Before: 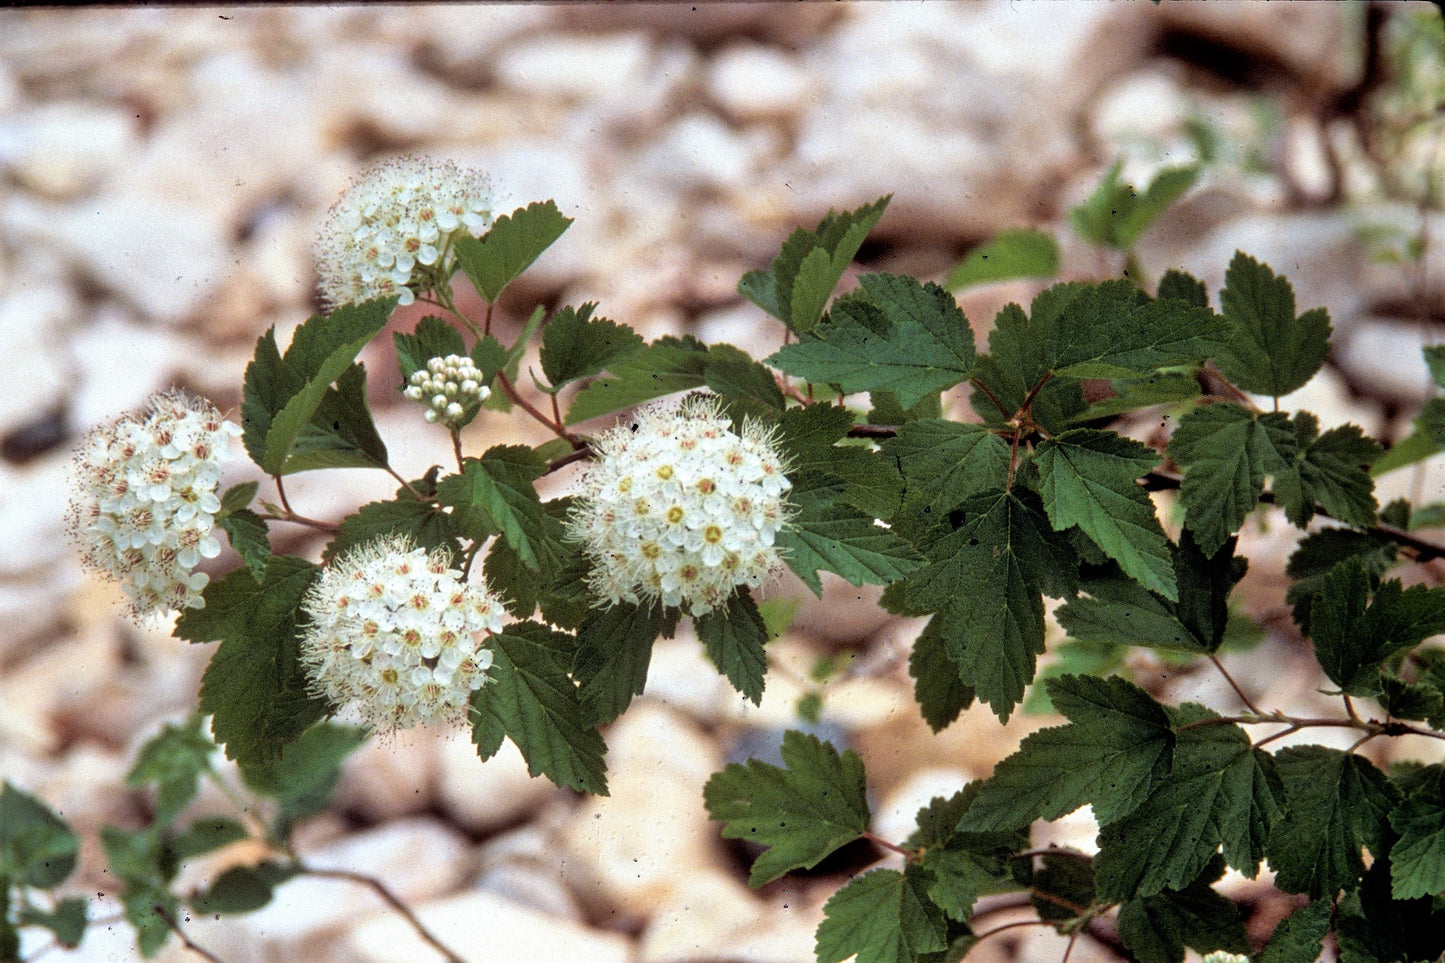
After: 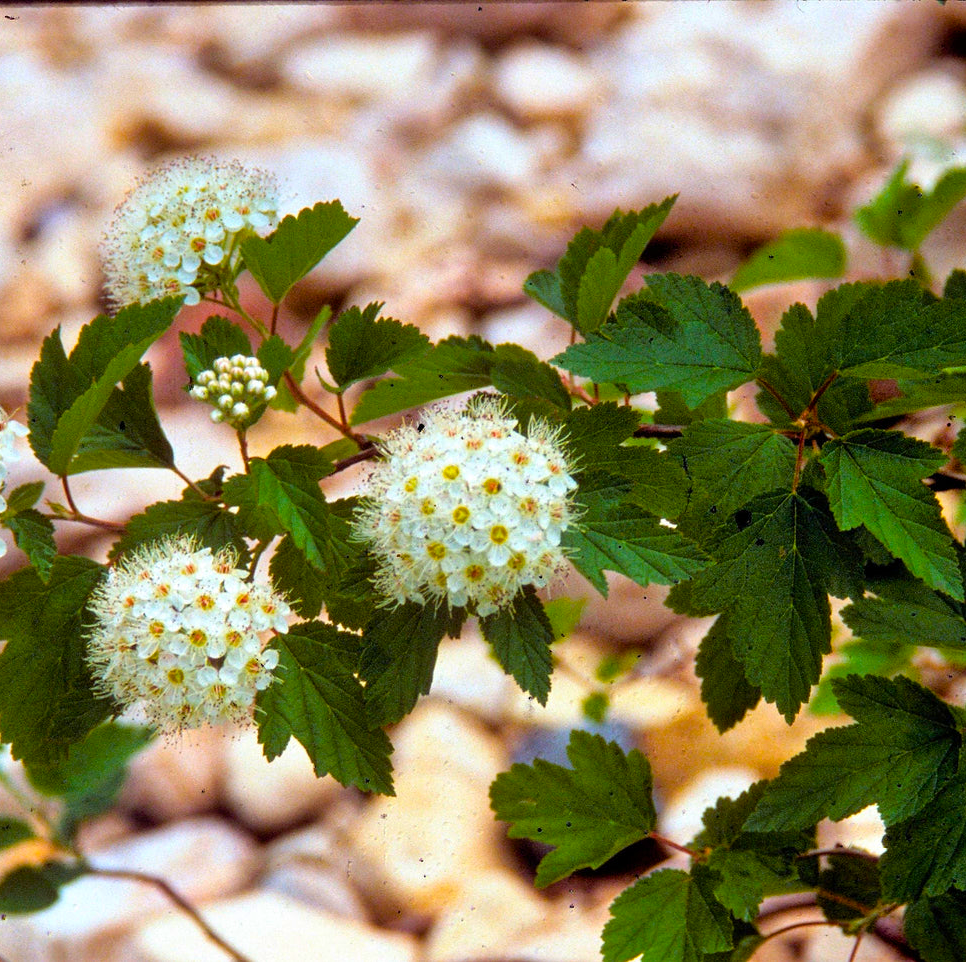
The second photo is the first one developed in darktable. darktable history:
color balance rgb: linear chroma grading › global chroma 14.874%, perceptual saturation grading › global saturation 29.823%, global vibrance 50.038%
crop and rotate: left 14.847%, right 18.264%
